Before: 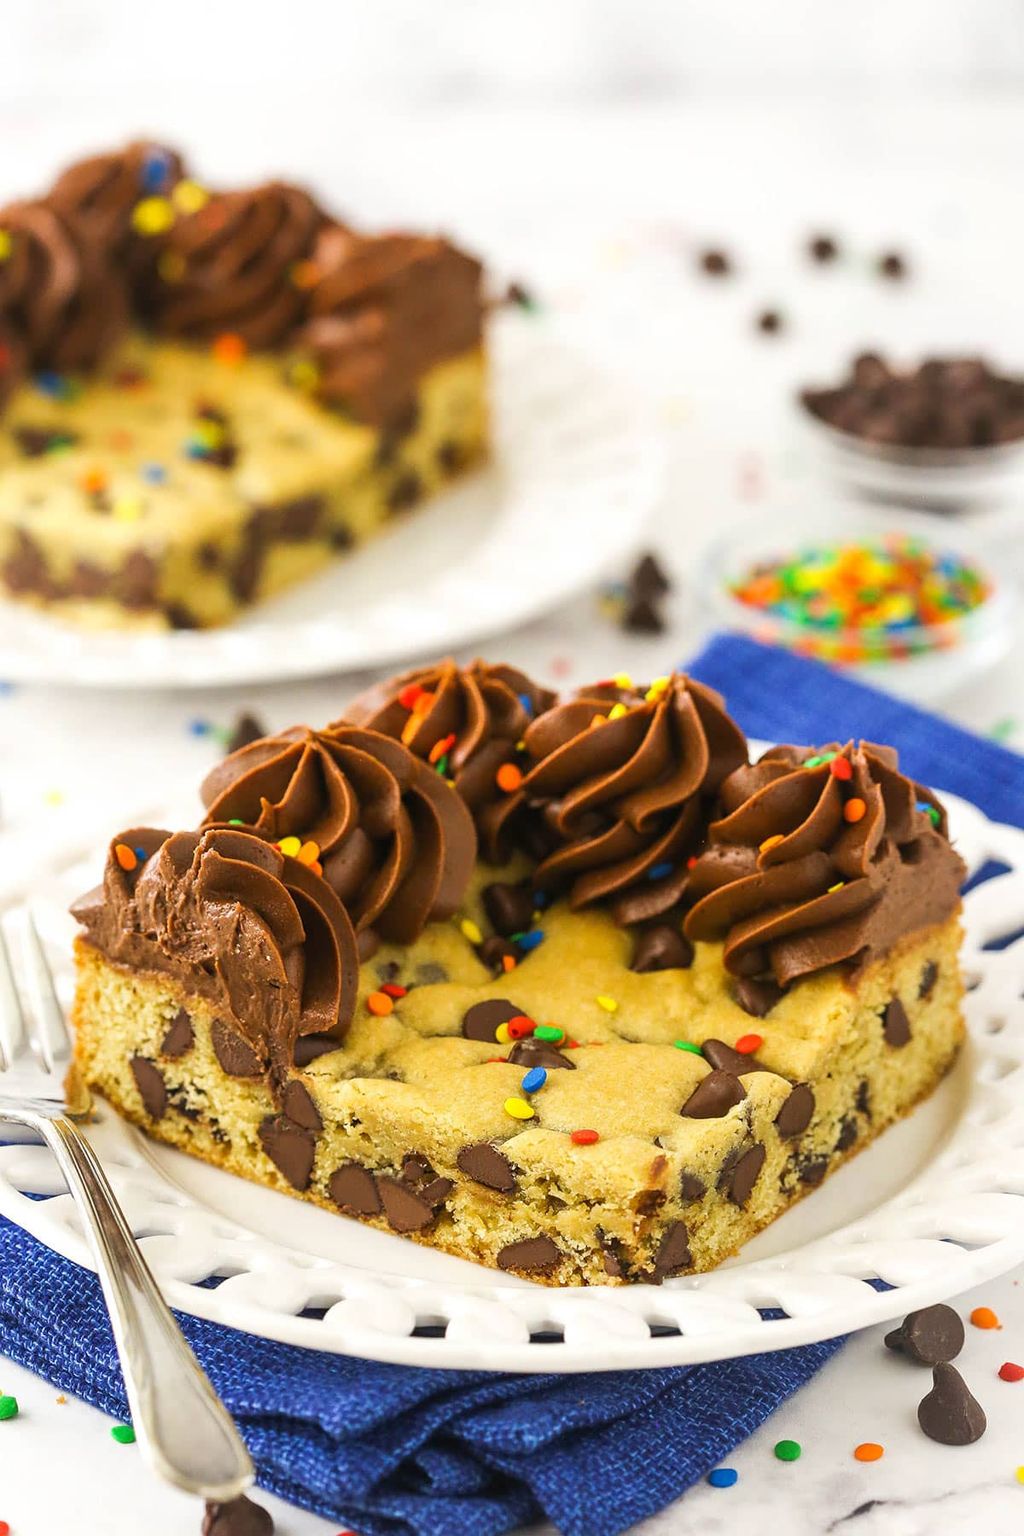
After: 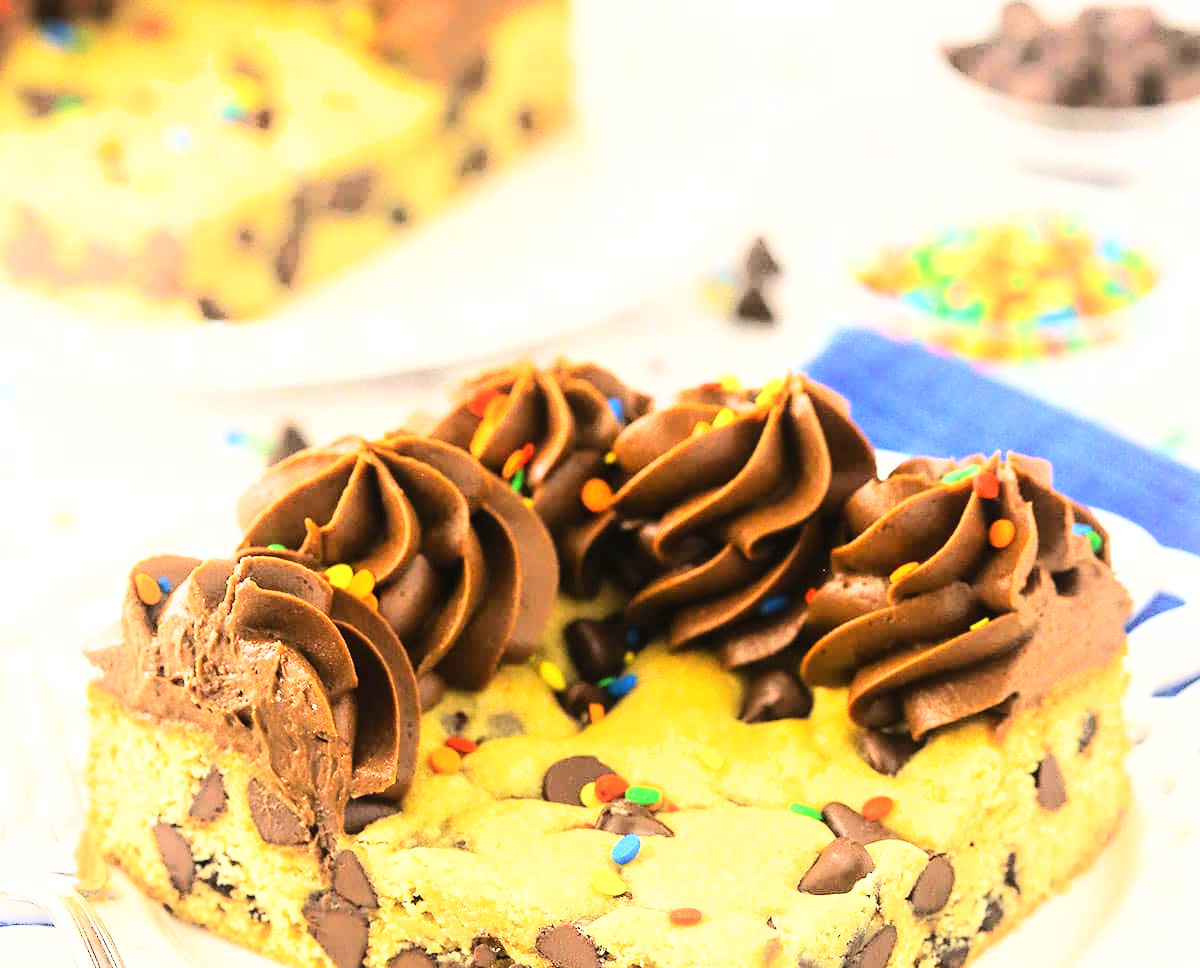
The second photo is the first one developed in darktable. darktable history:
crop and rotate: top 23.157%, bottom 23.017%
shadows and highlights: shadows -22.89, highlights 47.4, soften with gaussian
exposure: black level correction 0, exposure 0.846 EV, compensate highlight preservation false
base curve: curves: ch0 [(0, 0) (0.036, 0.025) (0.121, 0.166) (0.206, 0.329) (0.605, 0.79) (1, 1)]
